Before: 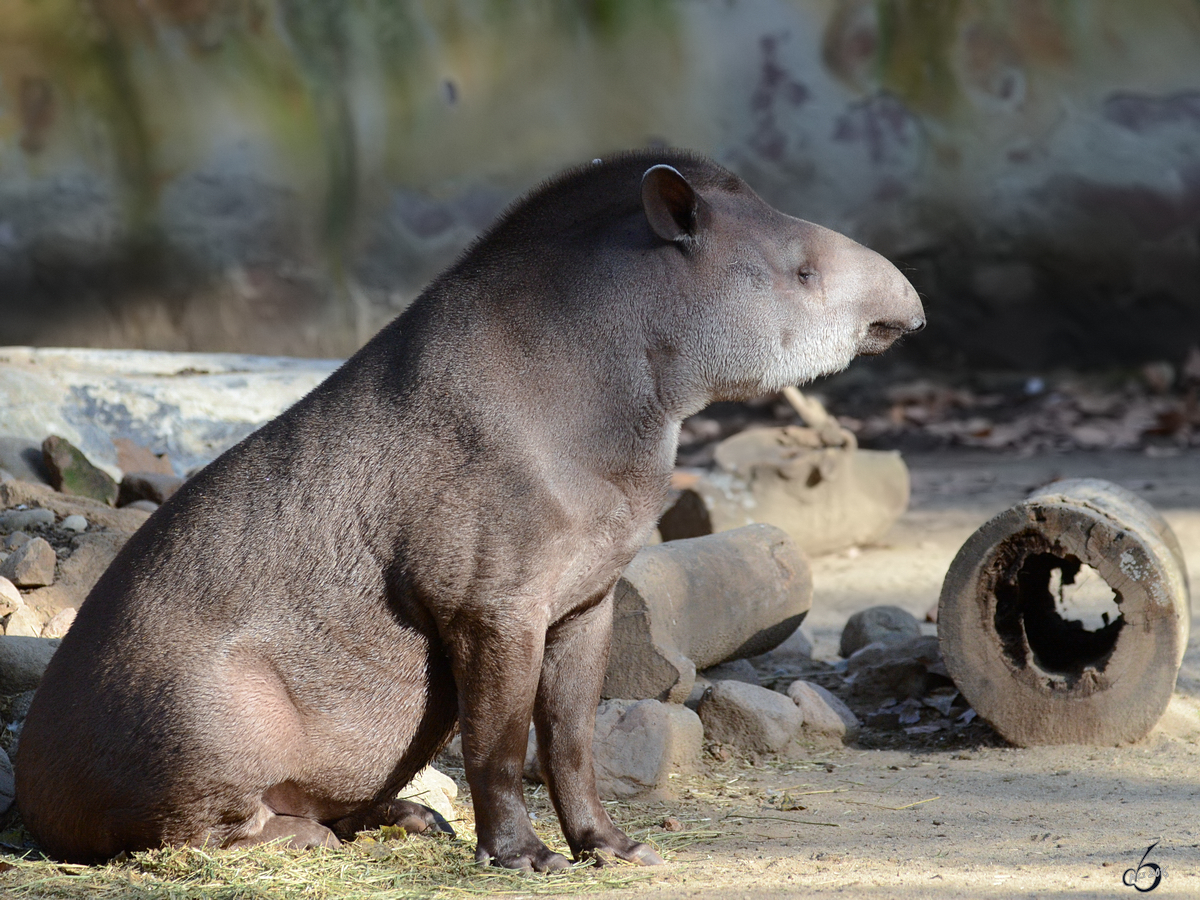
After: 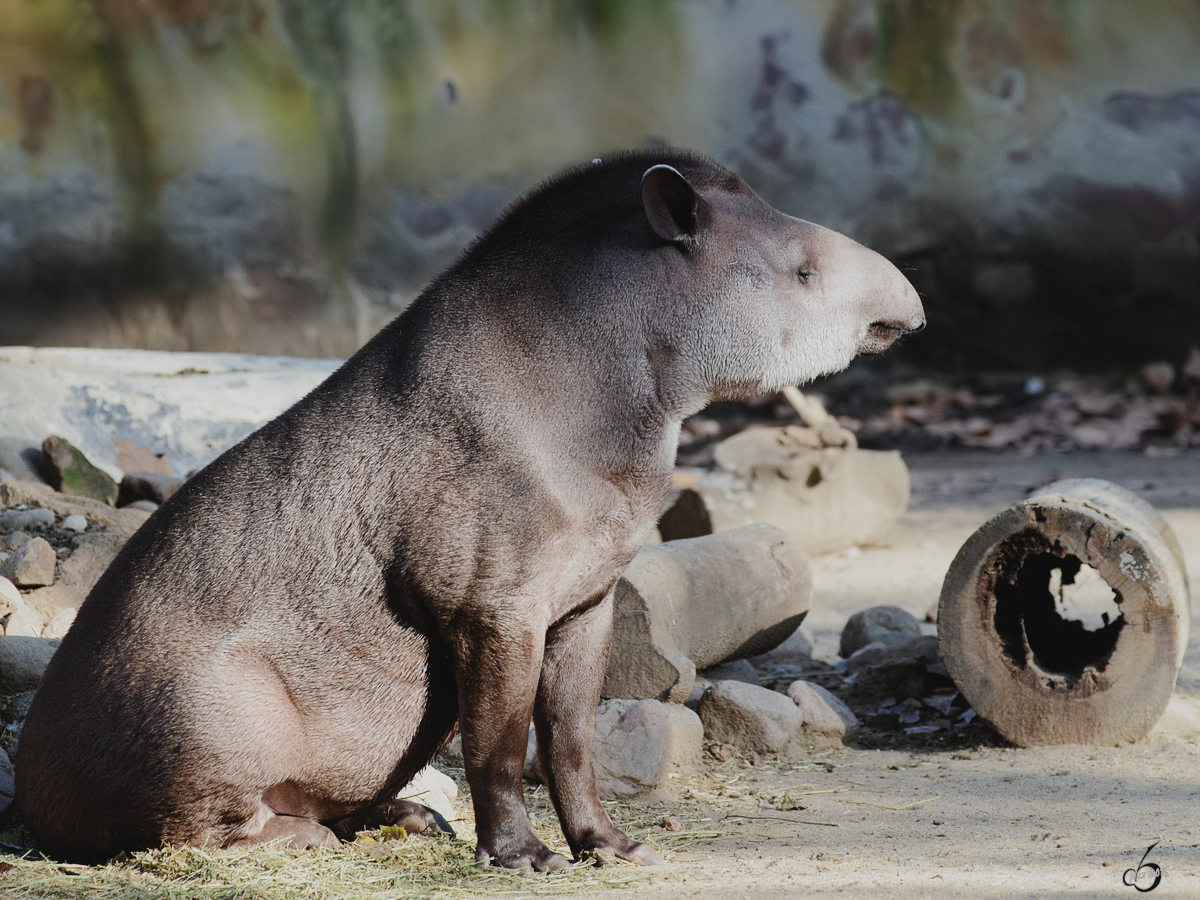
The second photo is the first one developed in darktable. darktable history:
shadows and highlights: on, module defaults
color correction: highlights b* 0.037, saturation 0.809
filmic rgb: black relative exposure -7.98 EV, white relative exposure 3.82 EV, hardness 4.34, preserve chrominance no, color science v4 (2020), contrast in shadows soft
exposure: exposure -0.07 EV, compensate highlight preservation false
contrast brightness saturation: contrast 0.1, brightness 0.029, saturation 0.094
tone curve: curves: ch0 [(0, 0.023) (0.217, 0.19) (0.754, 0.801) (1, 0.977)]; ch1 [(0, 0) (0.392, 0.398) (0.5, 0.5) (0.521, 0.529) (0.56, 0.592) (1, 1)]; ch2 [(0, 0) (0.5, 0.5) (0.579, 0.561) (0.65, 0.657) (1, 1)], preserve colors none
